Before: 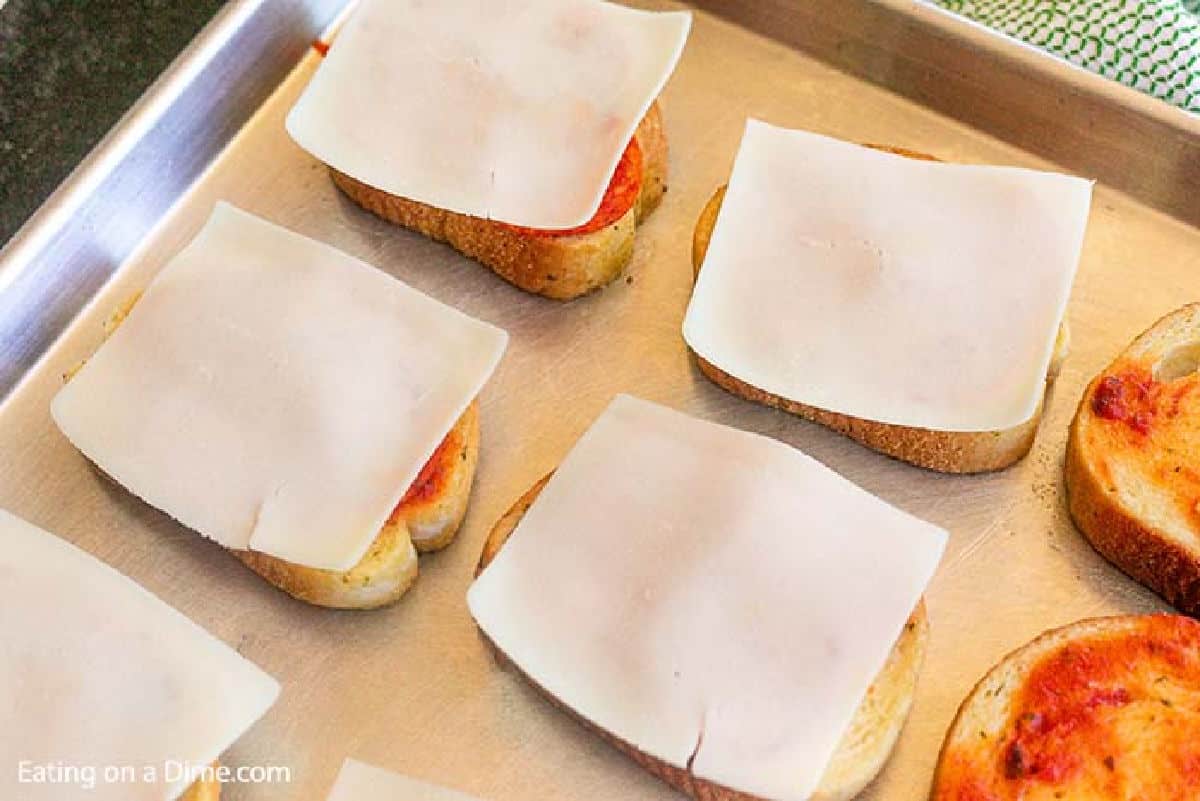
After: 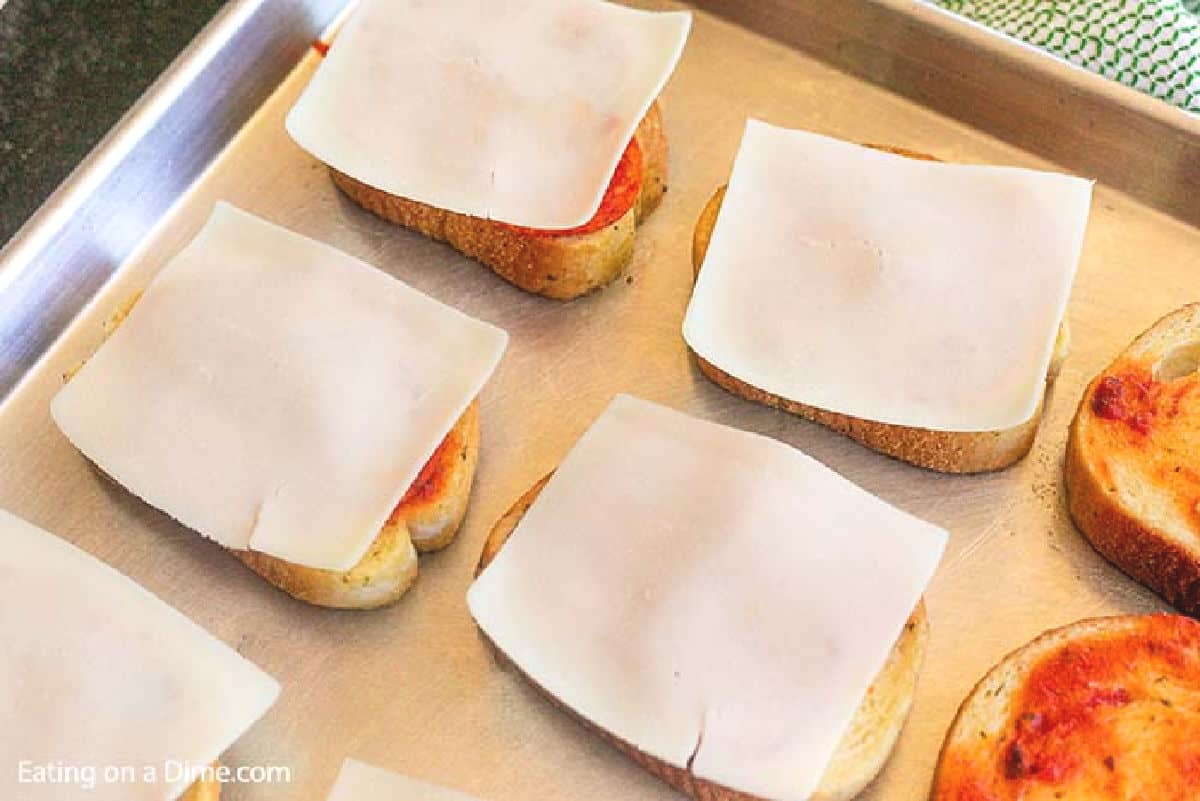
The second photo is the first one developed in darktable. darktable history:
exposure: black level correction -0.008, exposure 0.067 EV, compensate exposure bias true, compensate highlight preservation false
